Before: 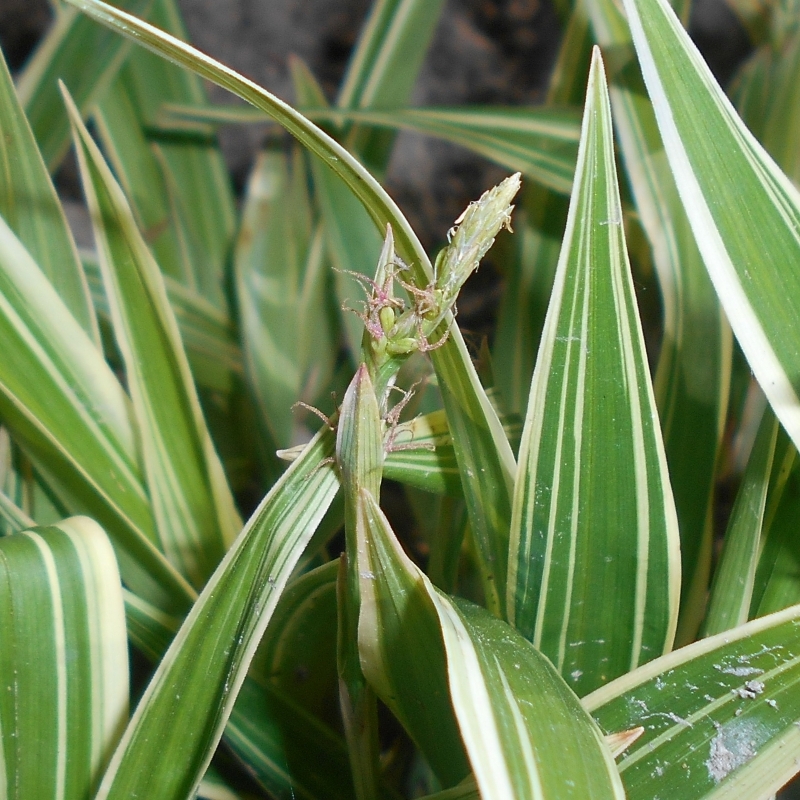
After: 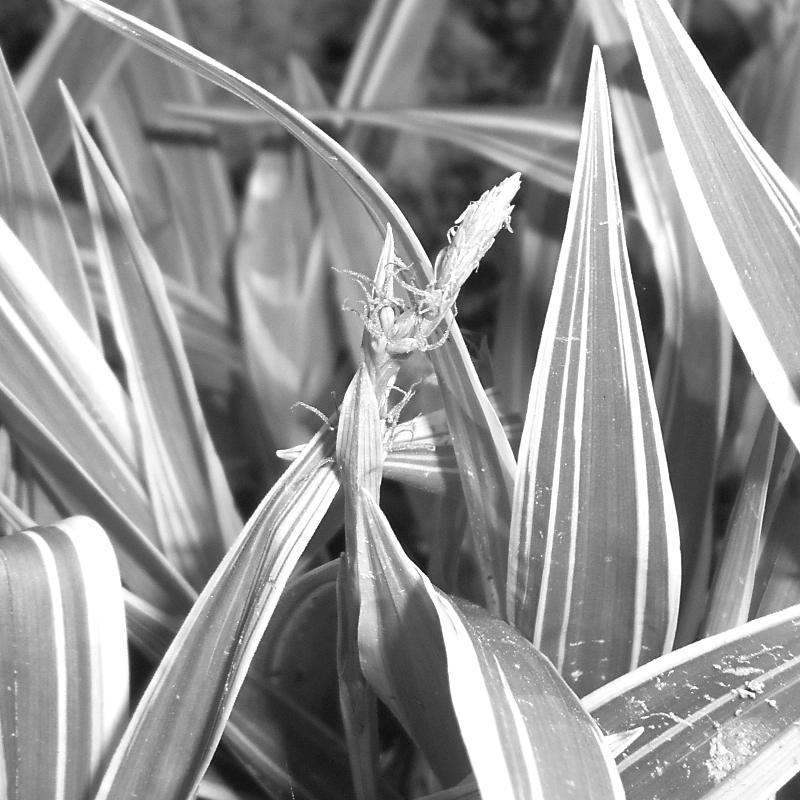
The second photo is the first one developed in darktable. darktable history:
exposure: black level correction 0, exposure 0.7 EV, compensate exposure bias true, compensate highlight preservation false
monochrome: a -6.99, b 35.61, size 1.4
shadows and highlights: shadows 49, highlights -41, soften with gaussian
